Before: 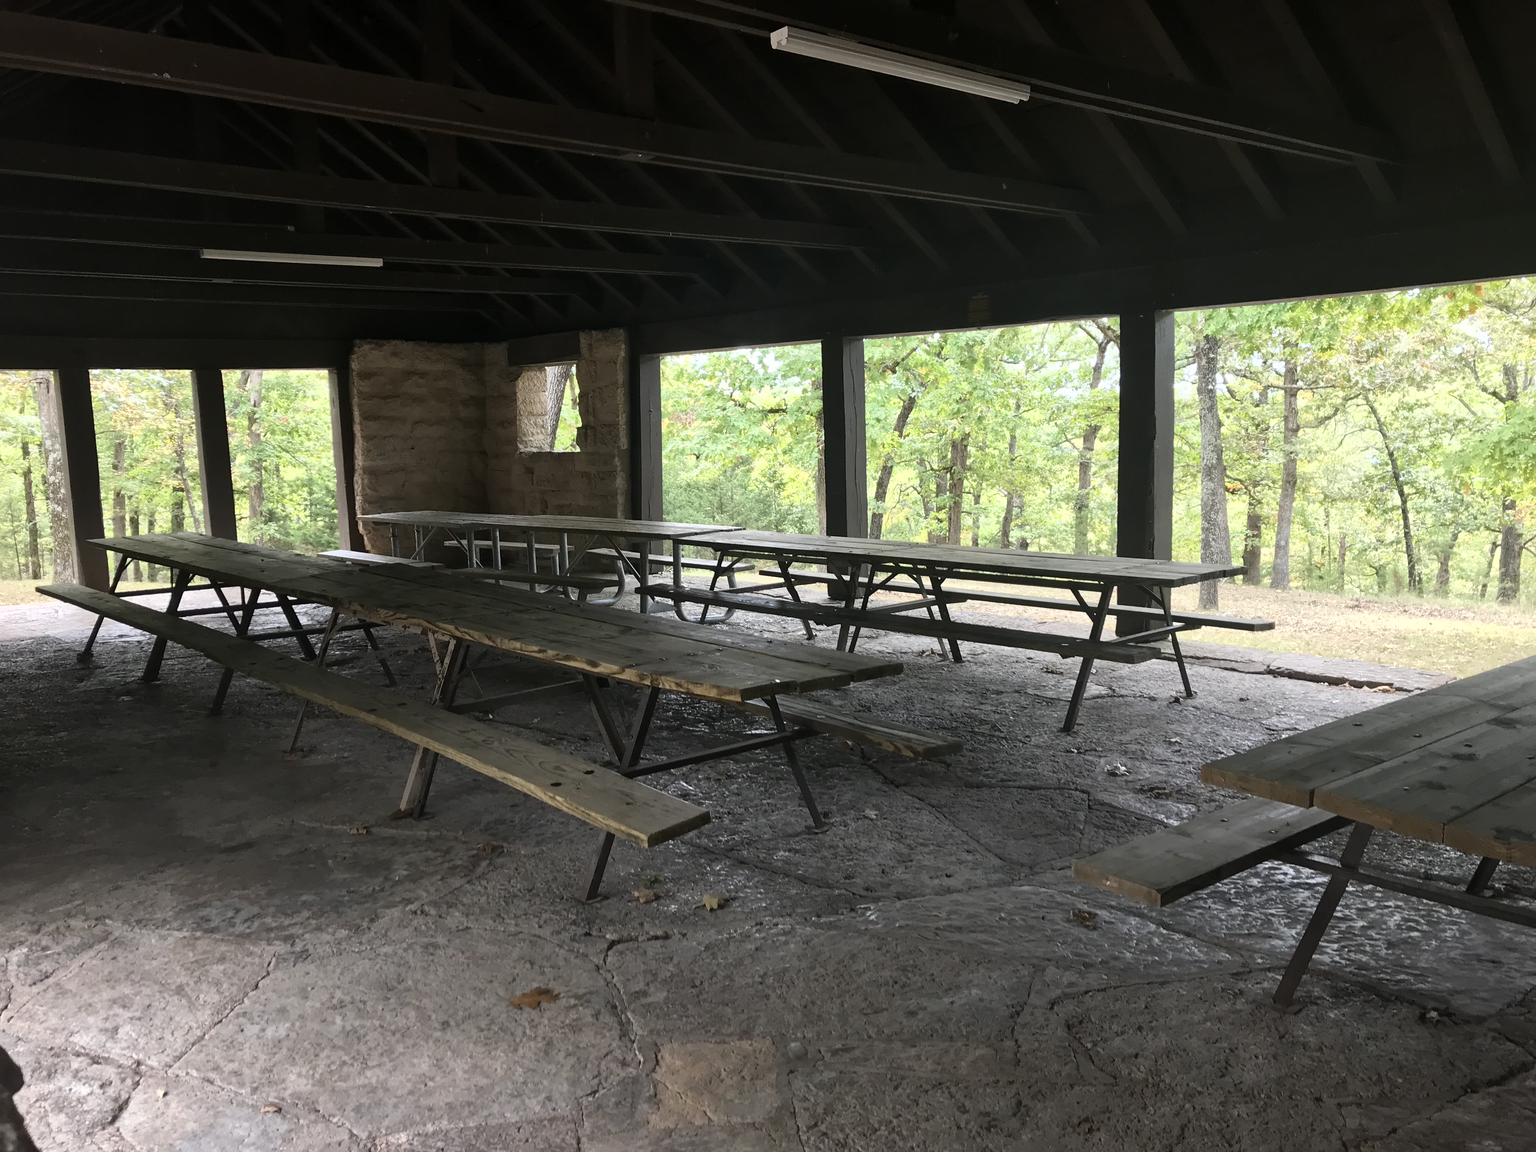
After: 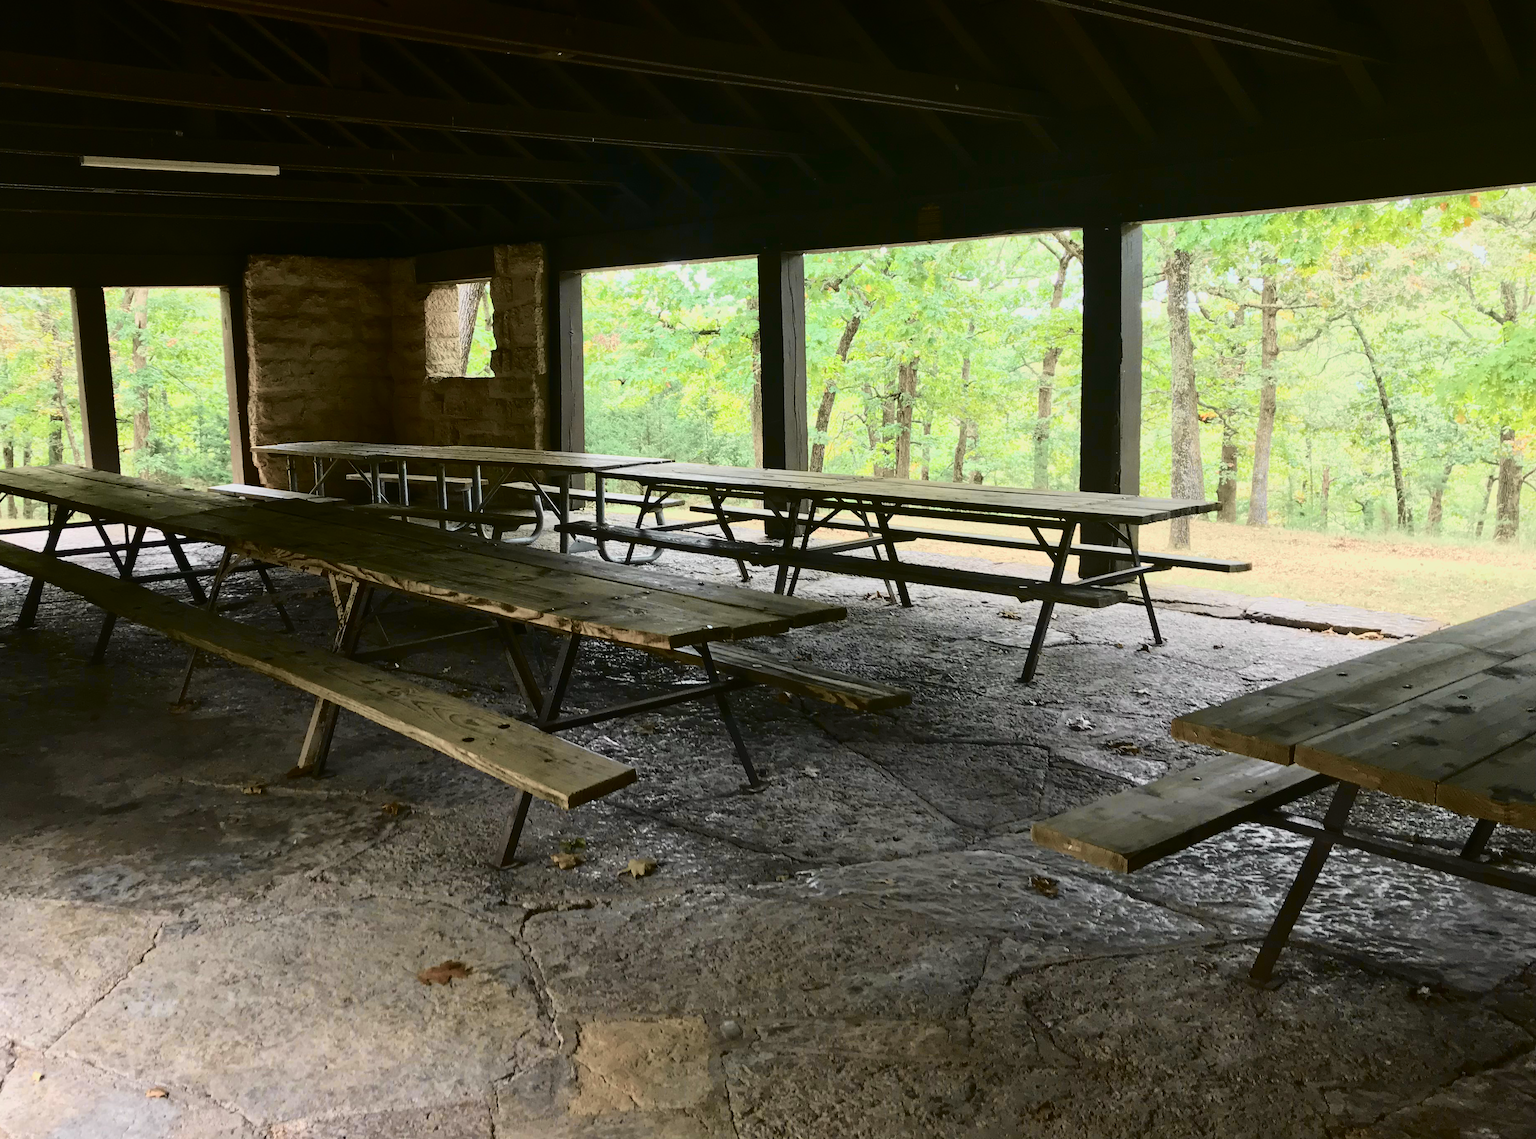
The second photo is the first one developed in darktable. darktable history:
crop and rotate: left 8.262%, top 9.226%
tone curve: curves: ch0 [(0, 0.006) (0.184, 0.117) (0.405, 0.46) (0.456, 0.528) (0.634, 0.728) (0.877, 0.89) (0.984, 0.935)]; ch1 [(0, 0) (0.443, 0.43) (0.492, 0.489) (0.566, 0.579) (0.595, 0.625) (0.608, 0.667) (0.65, 0.729) (1, 1)]; ch2 [(0, 0) (0.33, 0.301) (0.421, 0.443) (0.447, 0.489) (0.492, 0.498) (0.537, 0.583) (0.586, 0.591) (0.663, 0.686) (1, 1)], color space Lab, independent channels, preserve colors none
